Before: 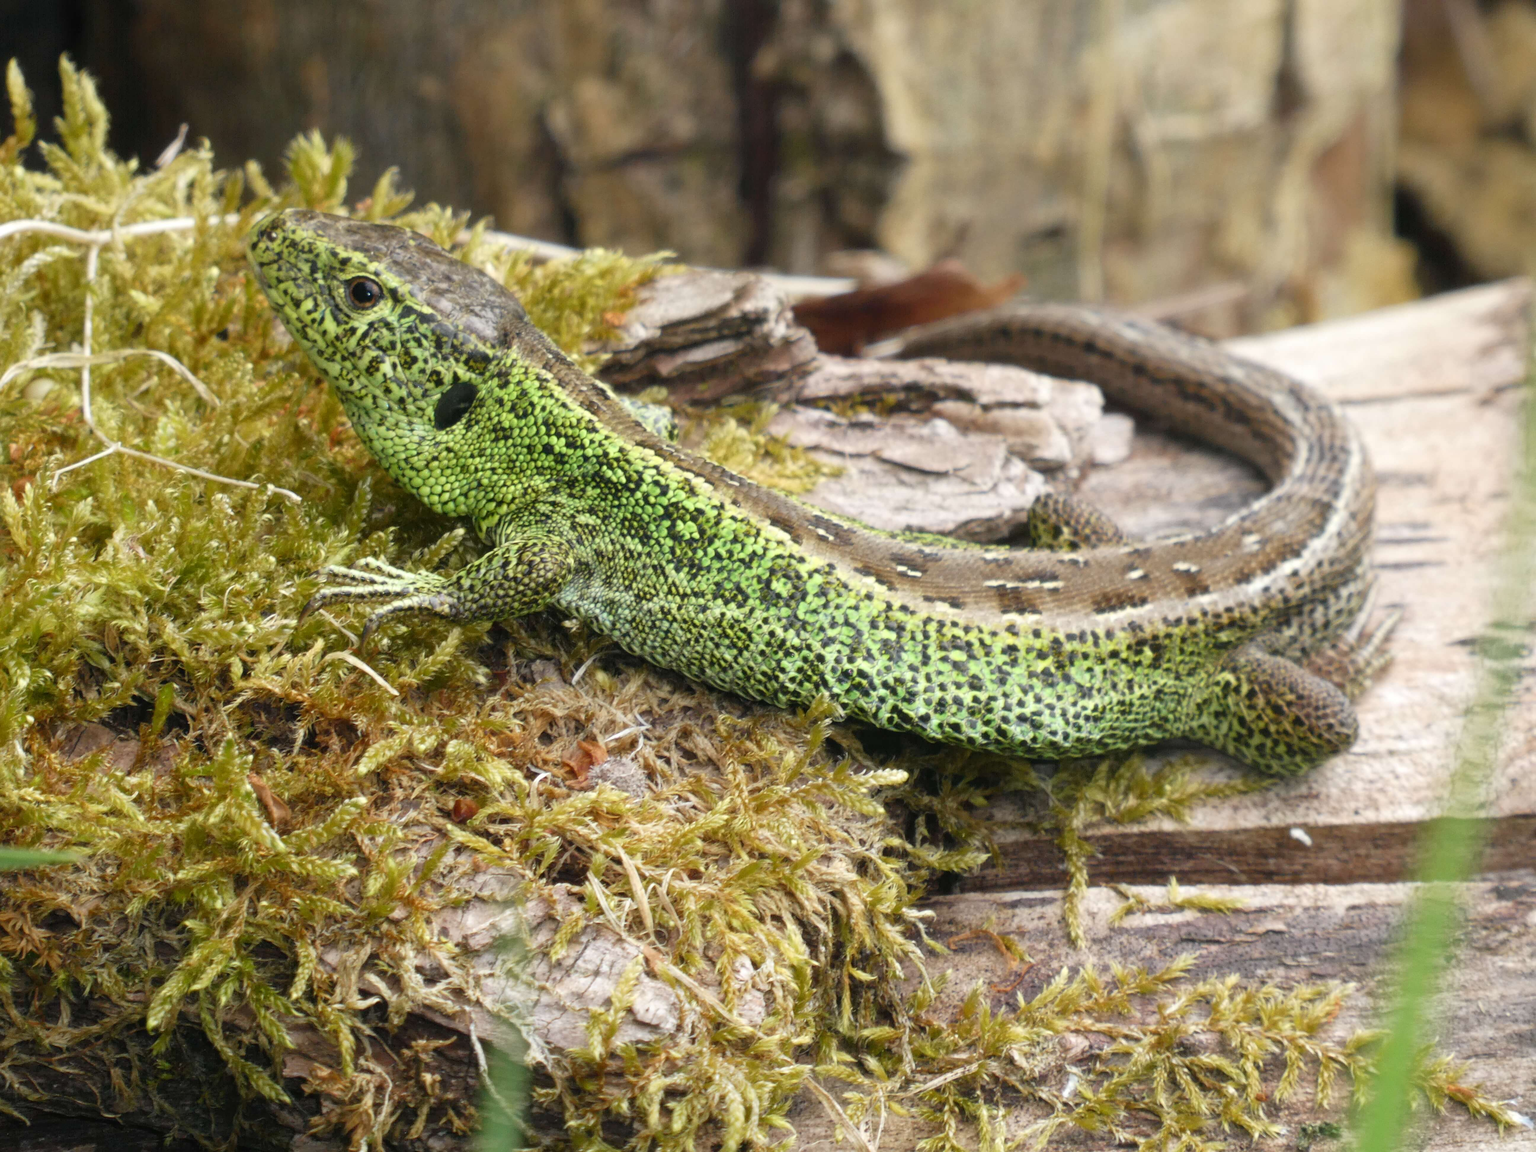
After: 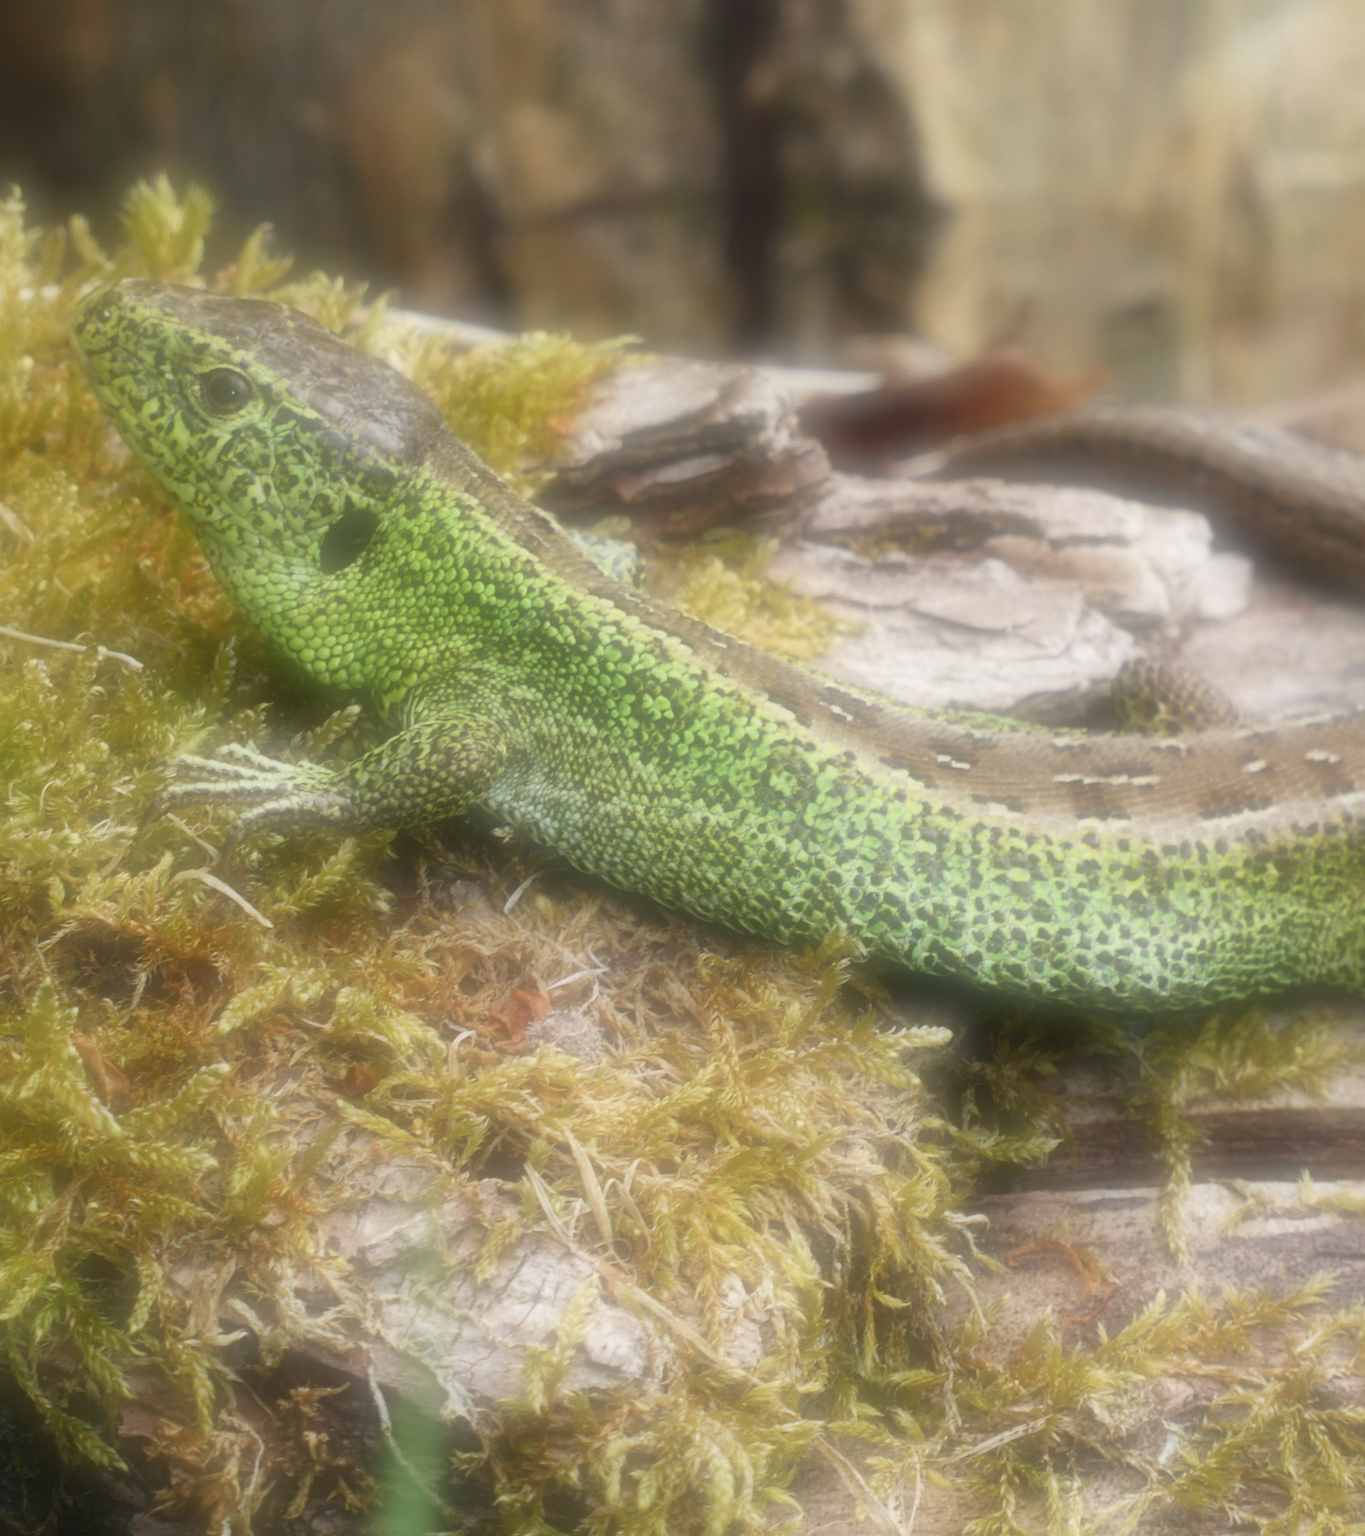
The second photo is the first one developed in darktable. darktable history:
crop and rotate: left 12.673%, right 20.66%
soften: on, module defaults
